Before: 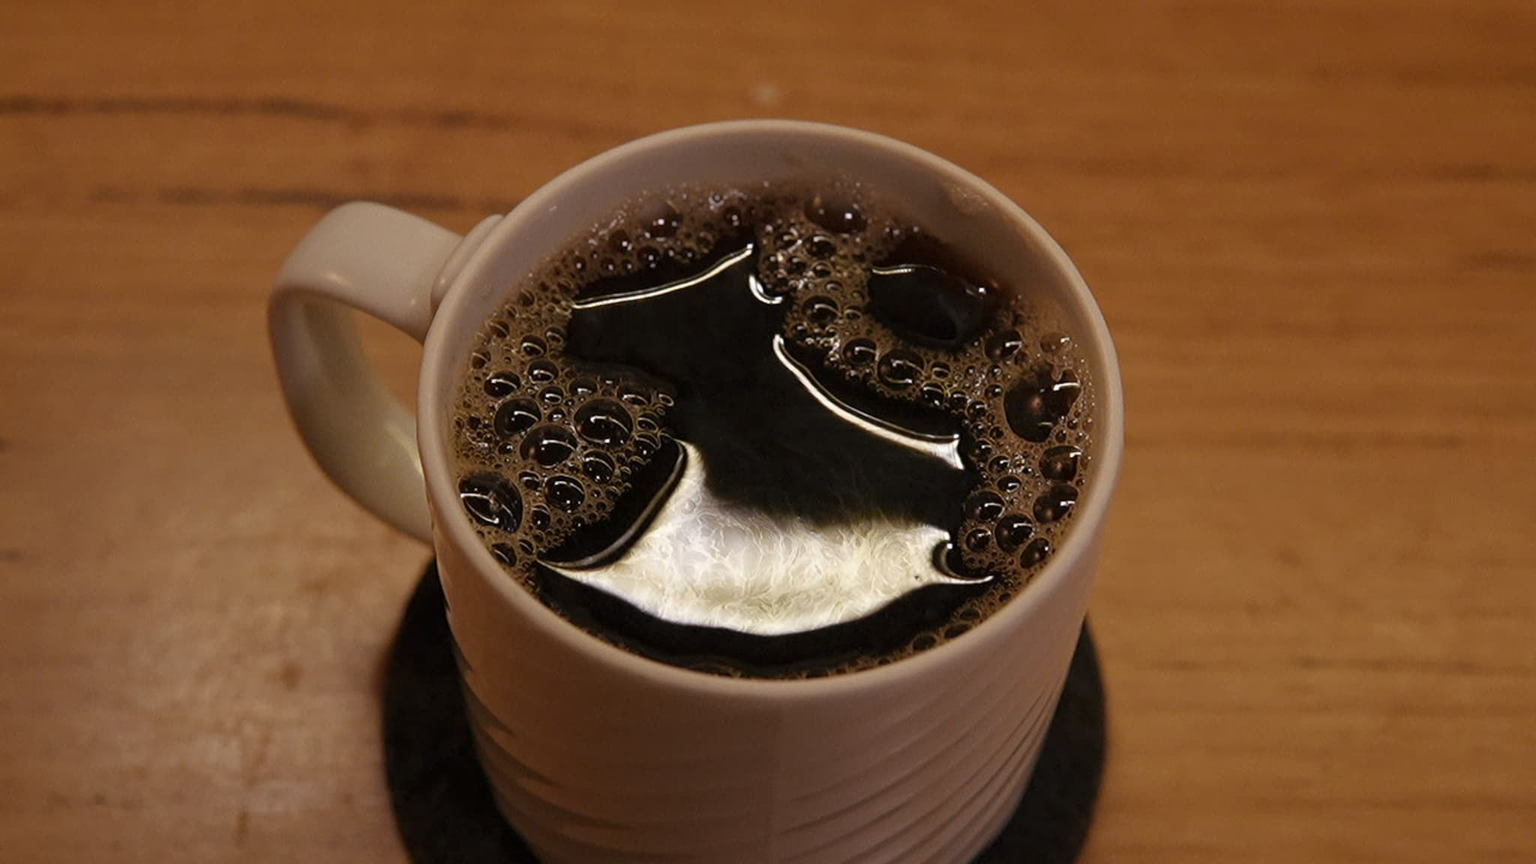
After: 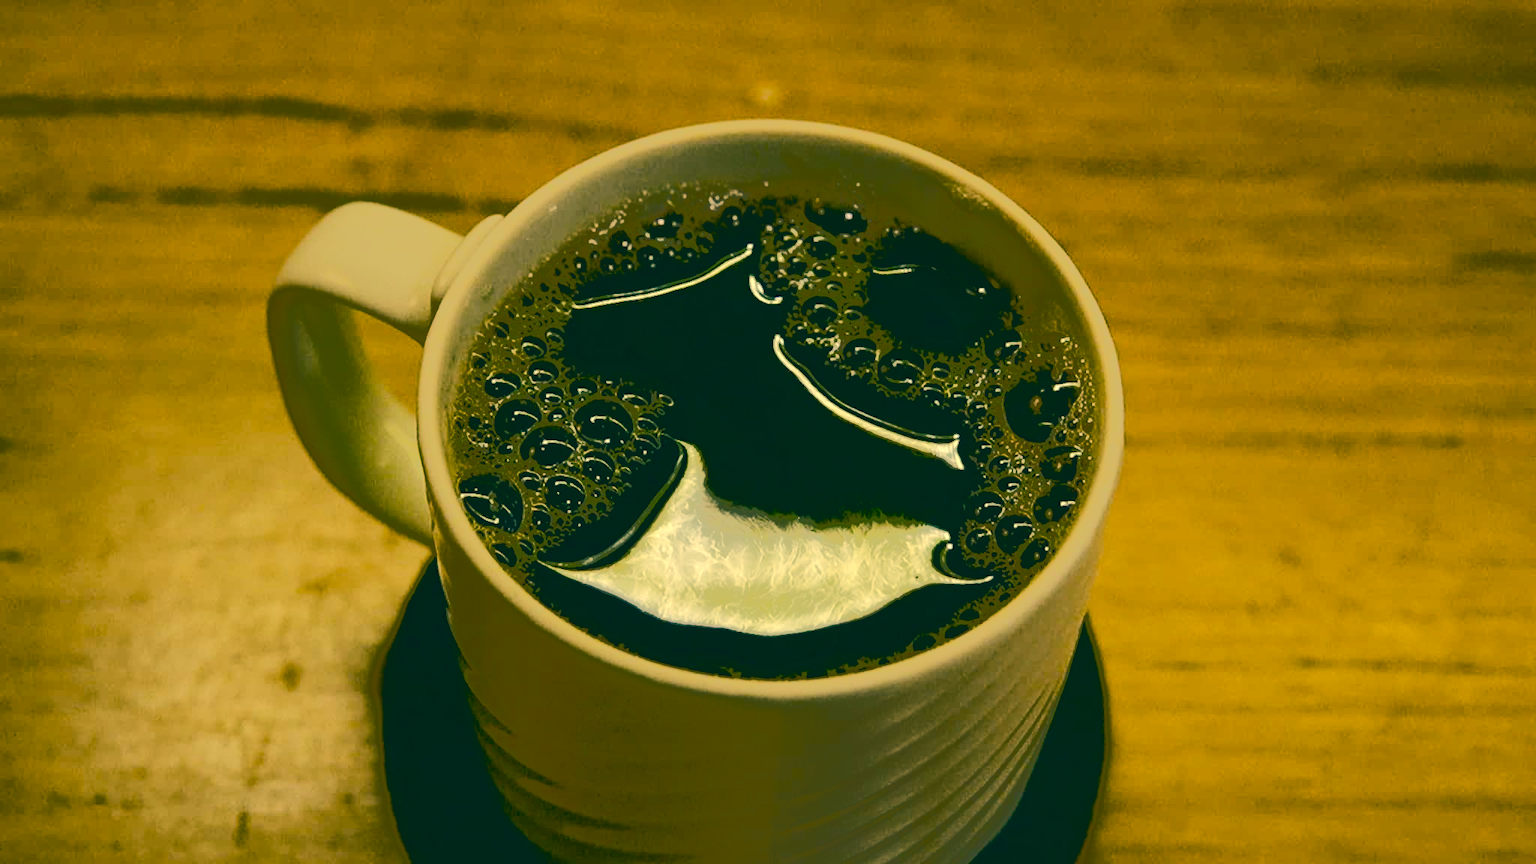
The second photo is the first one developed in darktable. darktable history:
color balance rgb: perceptual saturation grading › global saturation 13.578%, perceptual saturation grading › highlights -30.631%, perceptual saturation grading › shadows 51.885%, global vibrance 28.039%
color correction: highlights a* 1.77, highlights b* 34.59, shadows a* -37.02, shadows b* -6.1
tone curve: curves: ch0 [(0, 0) (0.003, 0.09) (0.011, 0.095) (0.025, 0.097) (0.044, 0.108) (0.069, 0.117) (0.1, 0.129) (0.136, 0.151) (0.177, 0.185) (0.224, 0.229) (0.277, 0.299) (0.335, 0.379) (0.399, 0.469) (0.468, 0.55) (0.543, 0.629) (0.623, 0.702) (0.709, 0.775) (0.801, 0.85) (0.898, 0.91) (1, 1)], color space Lab, independent channels, preserve colors none
tone equalizer: -7 EV -0.599 EV, -6 EV 1.01 EV, -5 EV -0.431 EV, -4 EV 0.441 EV, -3 EV 0.418 EV, -2 EV 0.132 EV, -1 EV -0.161 EV, +0 EV -0.398 EV, edges refinement/feathering 500, mask exposure compensation -1.57 EV, preserve details no
